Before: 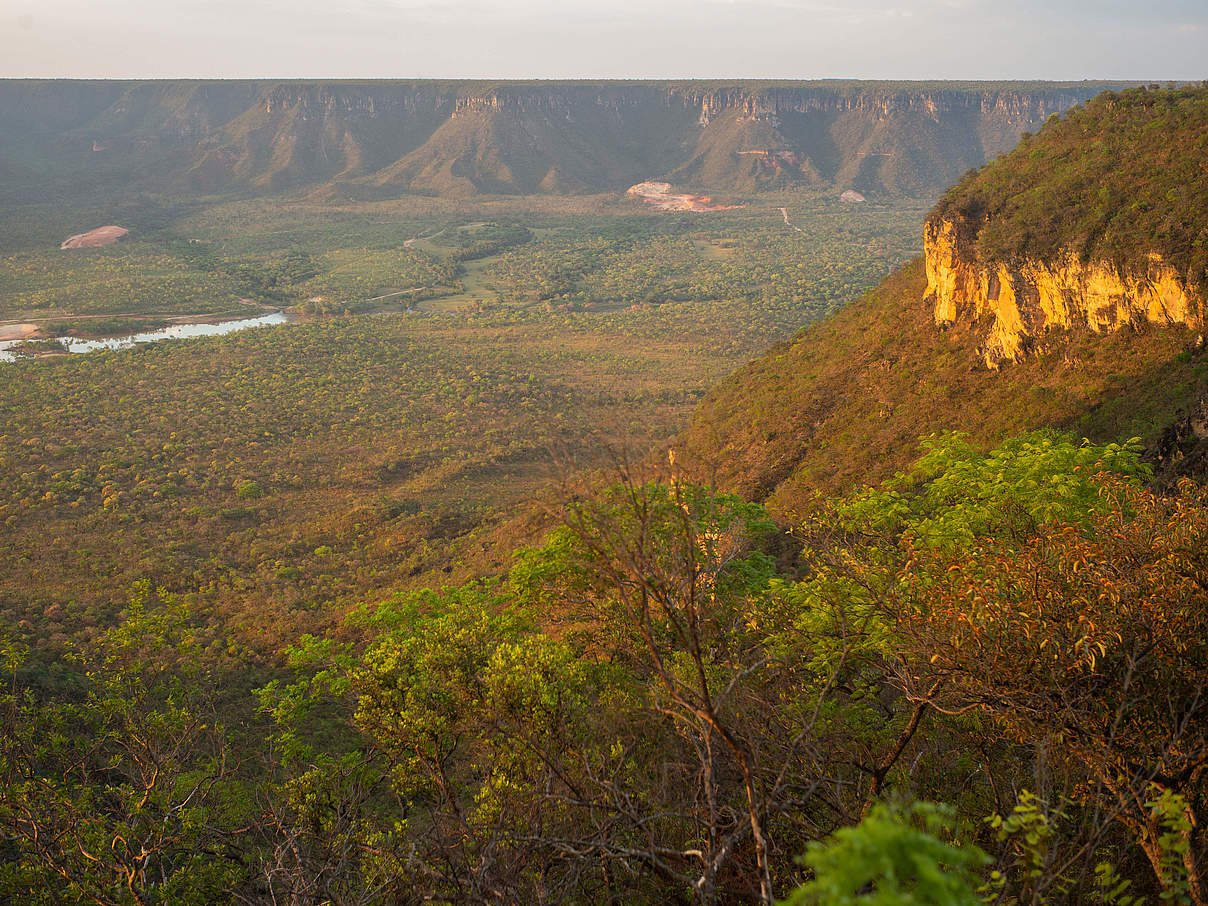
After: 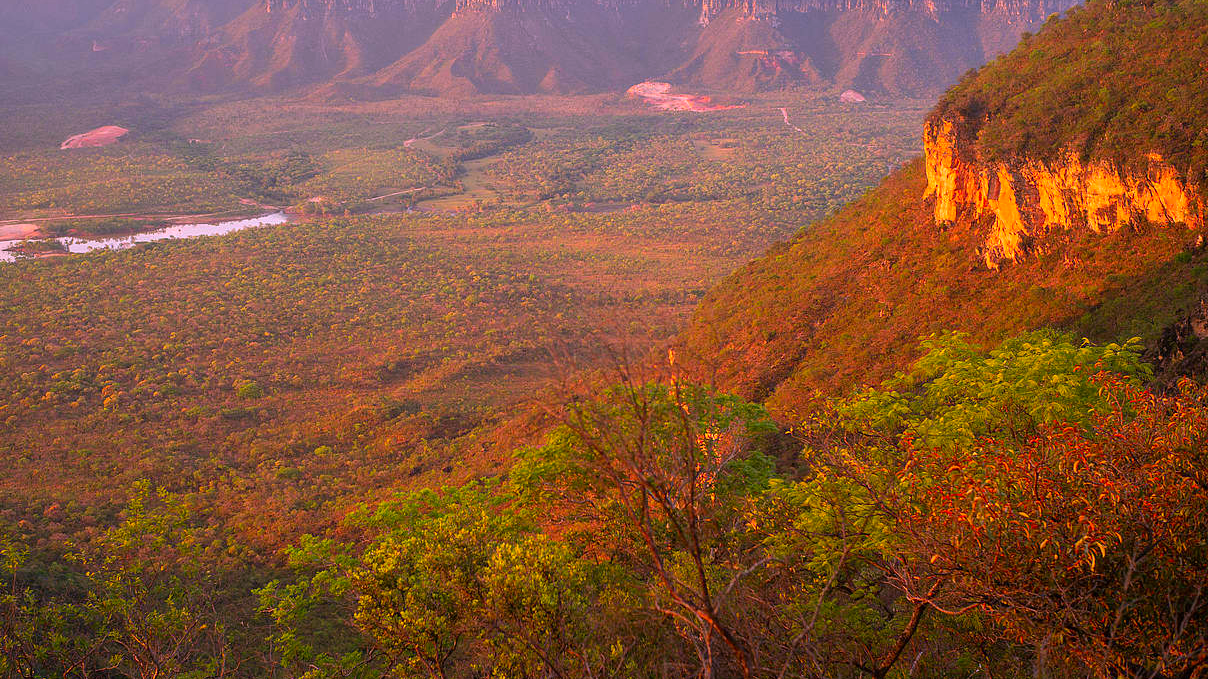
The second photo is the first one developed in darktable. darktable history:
color zones: curves: ch0 [(0, 0.5) (0.143, 0.5) (0.286, 0.5) (0.429, 0.504) (0.571, 0.5) (0.714, 0.509) (0.857, 0.5) (1, 0.5)]; ch1 [(0, 0.425) (0.143, 0.425) (0.286, 0.375) (0.429, 0.405) (0.571, 0.5) (0.714, 0.47) (0.857, 0.425) (1, 0.435)]; ch2 [(0, 0.5) (0.143, 0.5) (0.286, 0.5) (0.429, 0.517) (0.571, 0.5) (0.714, 0.51) (0.857, 0.5) (1, 0.5)]
color correction: highlights a* 19.5, highlights b* -11.53, saturation 1.69
crop: top 11.038%, bottom 13.962%
